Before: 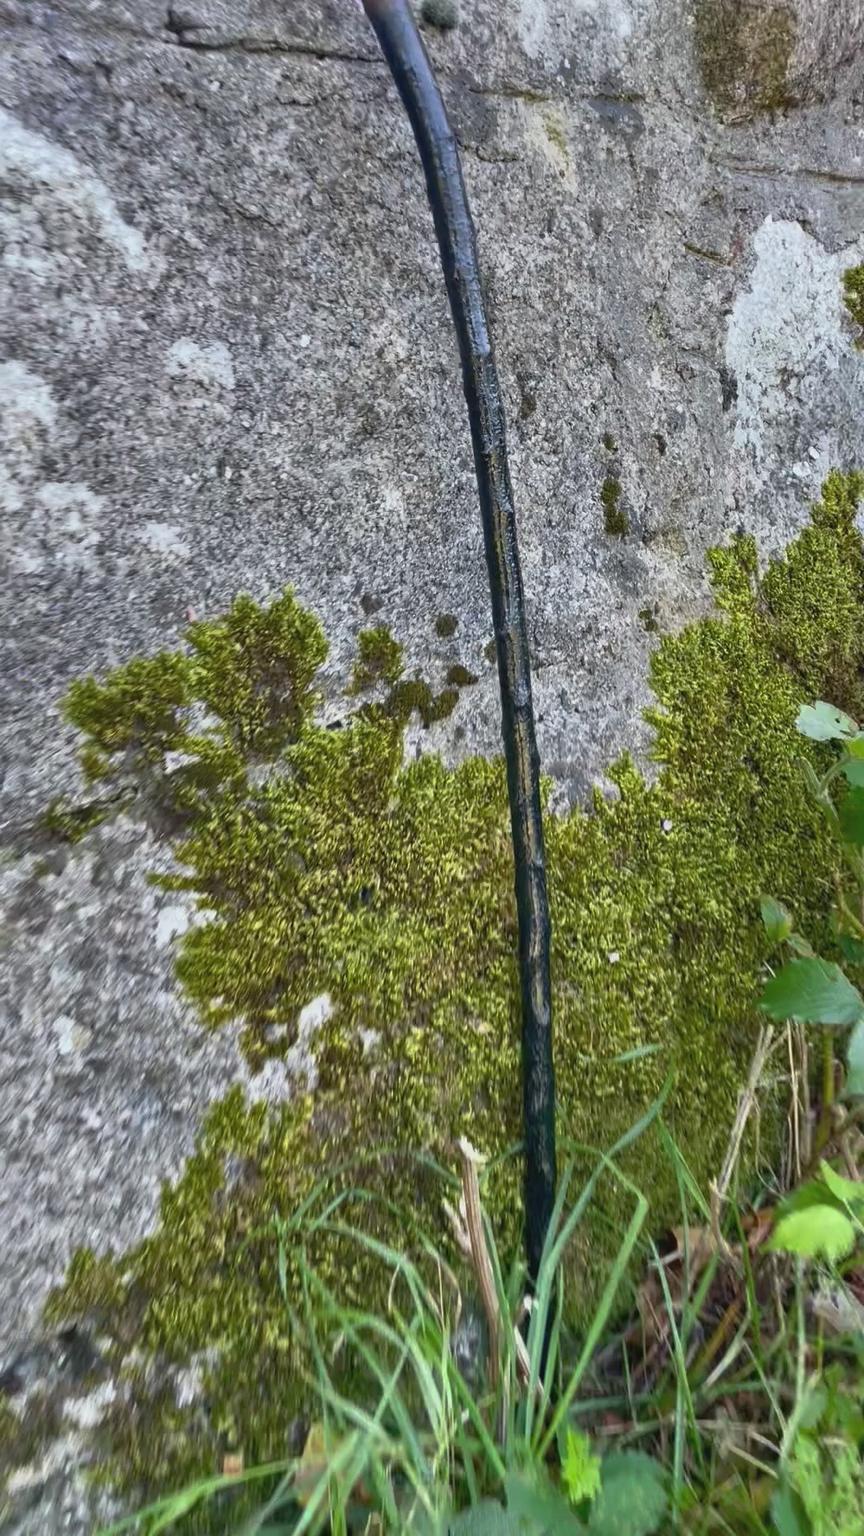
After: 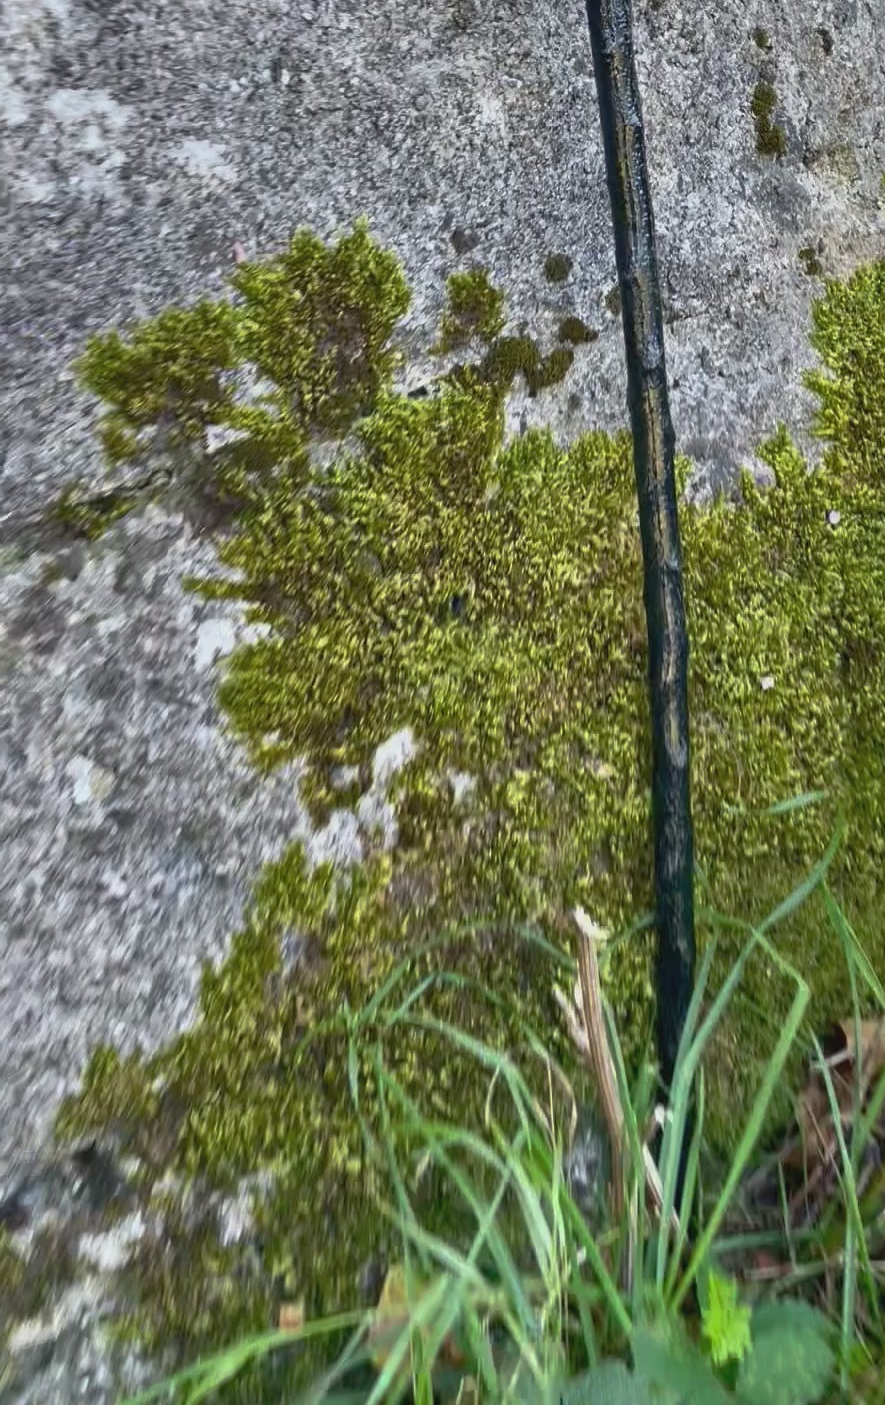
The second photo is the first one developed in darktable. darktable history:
crop: top 26.801%, right 18.036%
